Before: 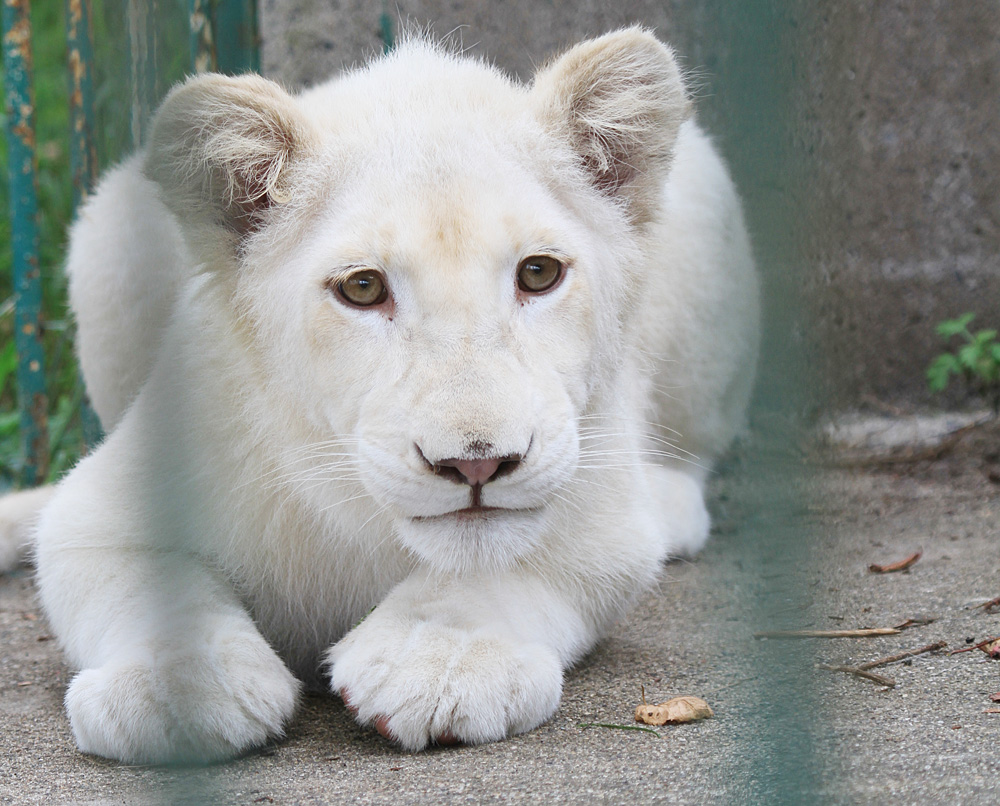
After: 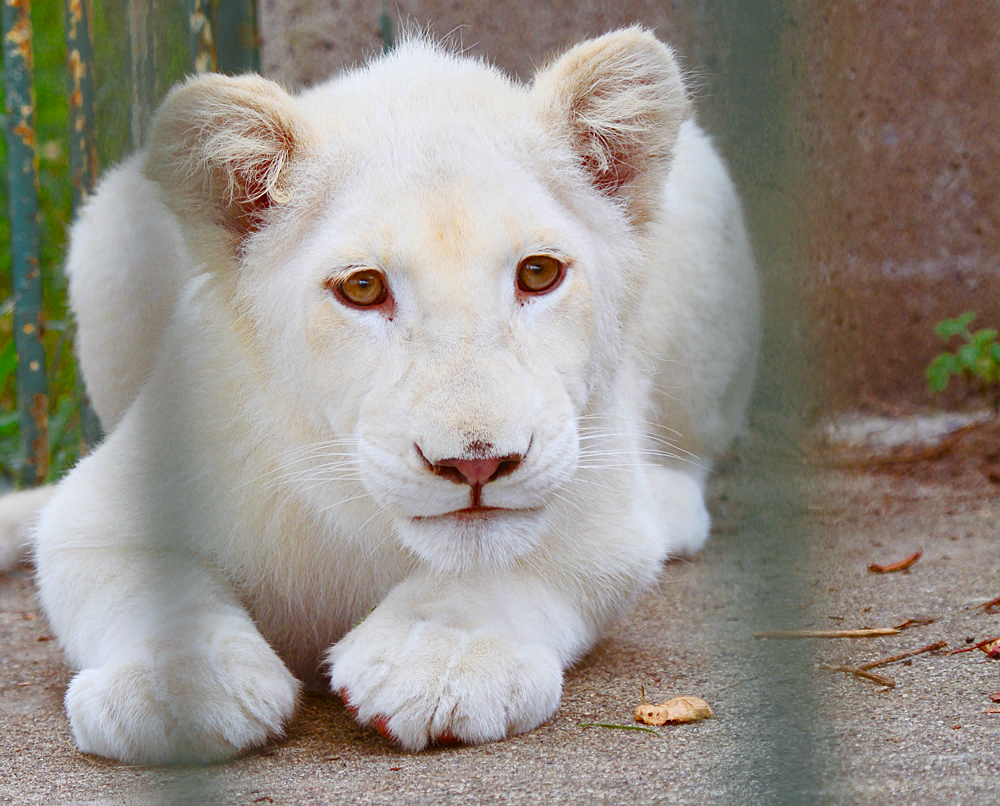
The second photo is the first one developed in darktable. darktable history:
color zones: curves: ch0 [(0.004, 0.305) (0.261, 0.623) (0.389, 0.399) (0.708, 0.571) (0.947, 0.34)]; ch1 [(0.025, 0.645) (0.229, 0.584) (0.326, 0.551) (0.484, 0.262) (0.757, 0.643)]
color balance rgb: shadows lift › chroma 9.66%, shadows lift › hue 42.7°, perceptual saturation grading › global saturation 35.078%, perceptual saturation grading › highlights -25.692%, perceptual saturation grading › shadows 50.082%, perceptual brilliance grading › global brilliance -0.638%, perceptual brilliance grading › highlights -0.989%, perceptual brilliance grading › mid-tones -1.337%, perceptual brilliance grading › shadows -0.906%
